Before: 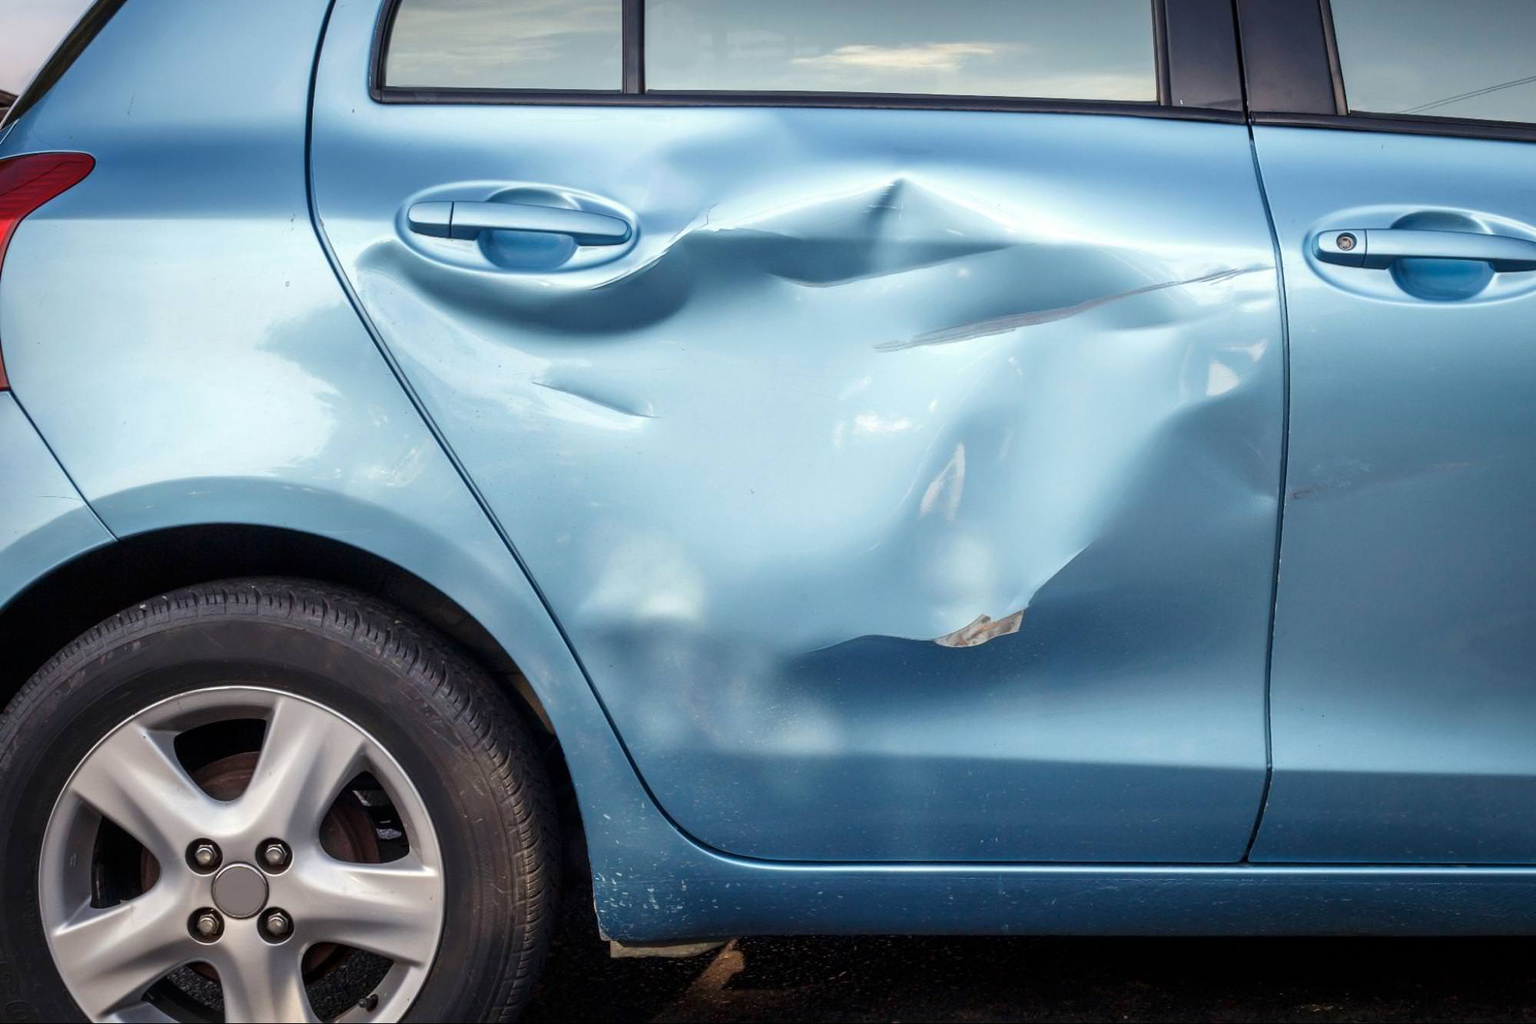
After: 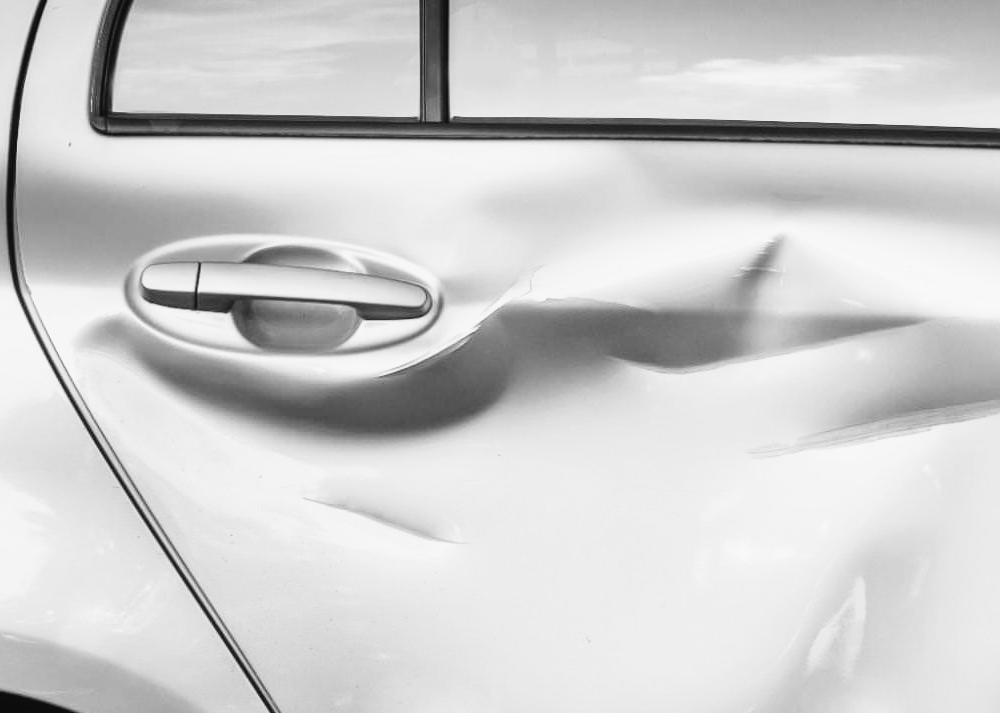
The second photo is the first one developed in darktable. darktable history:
tone curve: curves: ch0 [(0.003, 0.032) (0.037, 0.037) (0.149, 0.117) (0.297, 0.318) (0.41, 0.48) (0.541, 0.649) (0.722, 0.857) (0.875, 0.946) (1, 0.98)]; ch1 [(0, 0) (0.305, 0.325) (0.453, 0.437) (0.482, 0.474) (0.501, 0.498) (0.506, 0.503) (0.559, 0.576) (0.6, 0.635) (0.656, 0.707) (1, 1)]; ch2 [(0, 0) (0.323, 0.277) (0.408, 0.399) (0.45, 0.48) (0.499, 0.502) (0.515, 0.532) (0.573, 0.602) (0.653, 0.675) (0.75, 0.756) (1, 1)], color space Lab, independent channels, preserve colors none
monochrome: a 16.01, b -2.65, highlights 0.52
crop: left 19.556%, right 30.401%, bottom 46.458%
color balance rgb: perceptual saturation grading › global saturation 20%, perceptual saturation grading › highlights -25%, perceptual saturation grading › shadows 25%
